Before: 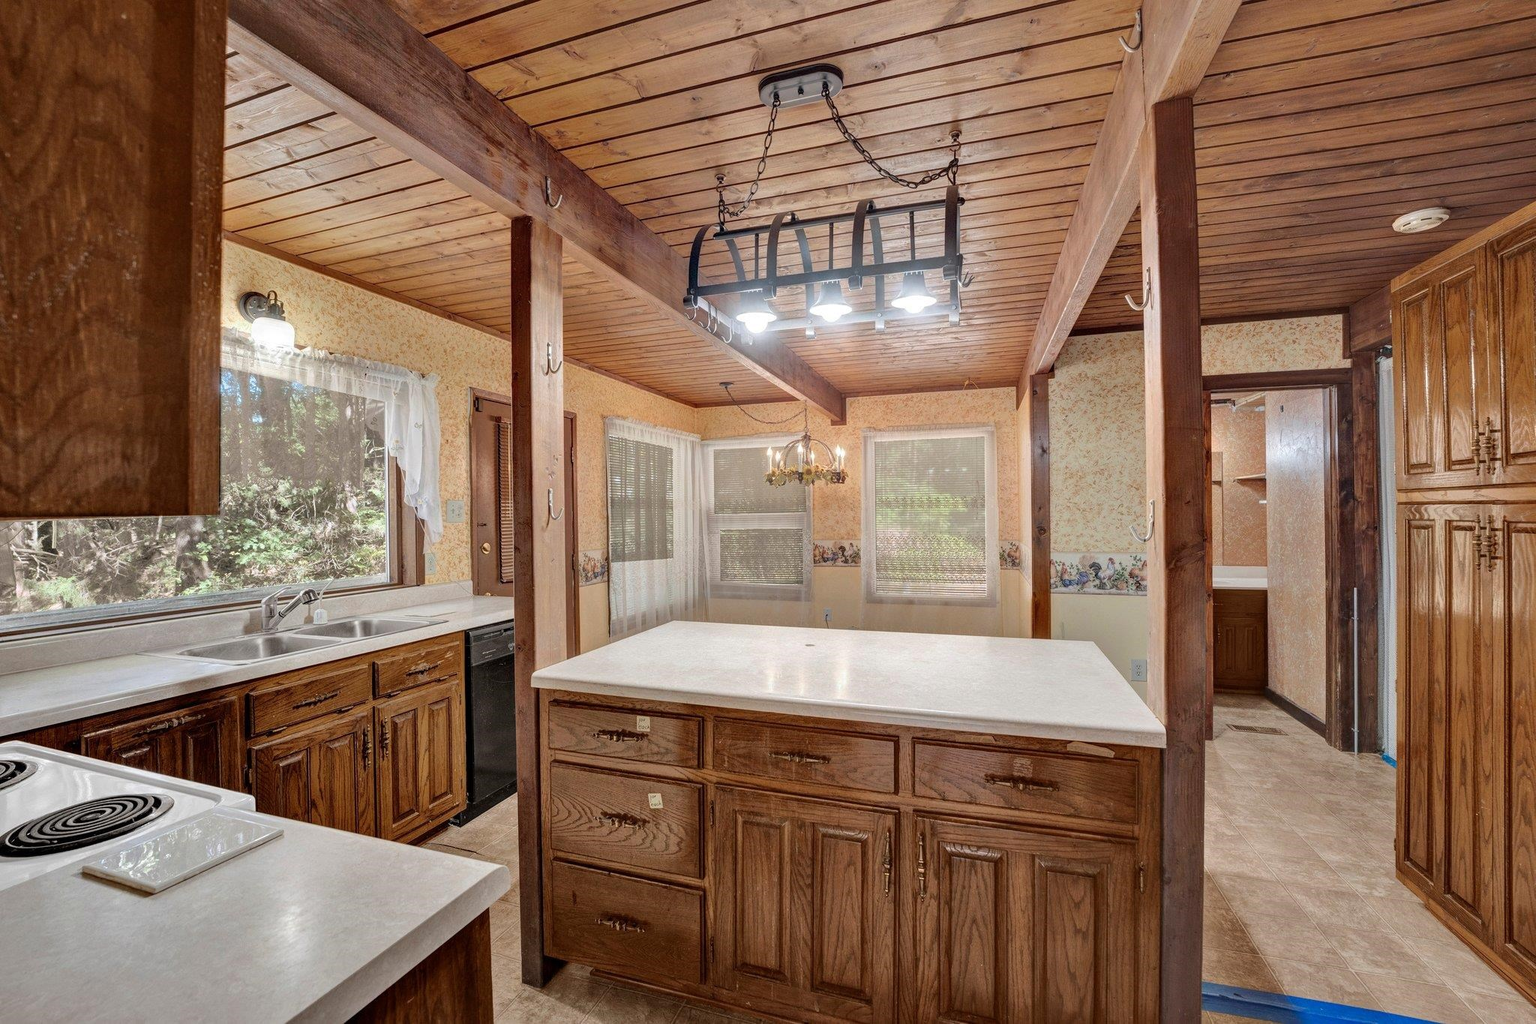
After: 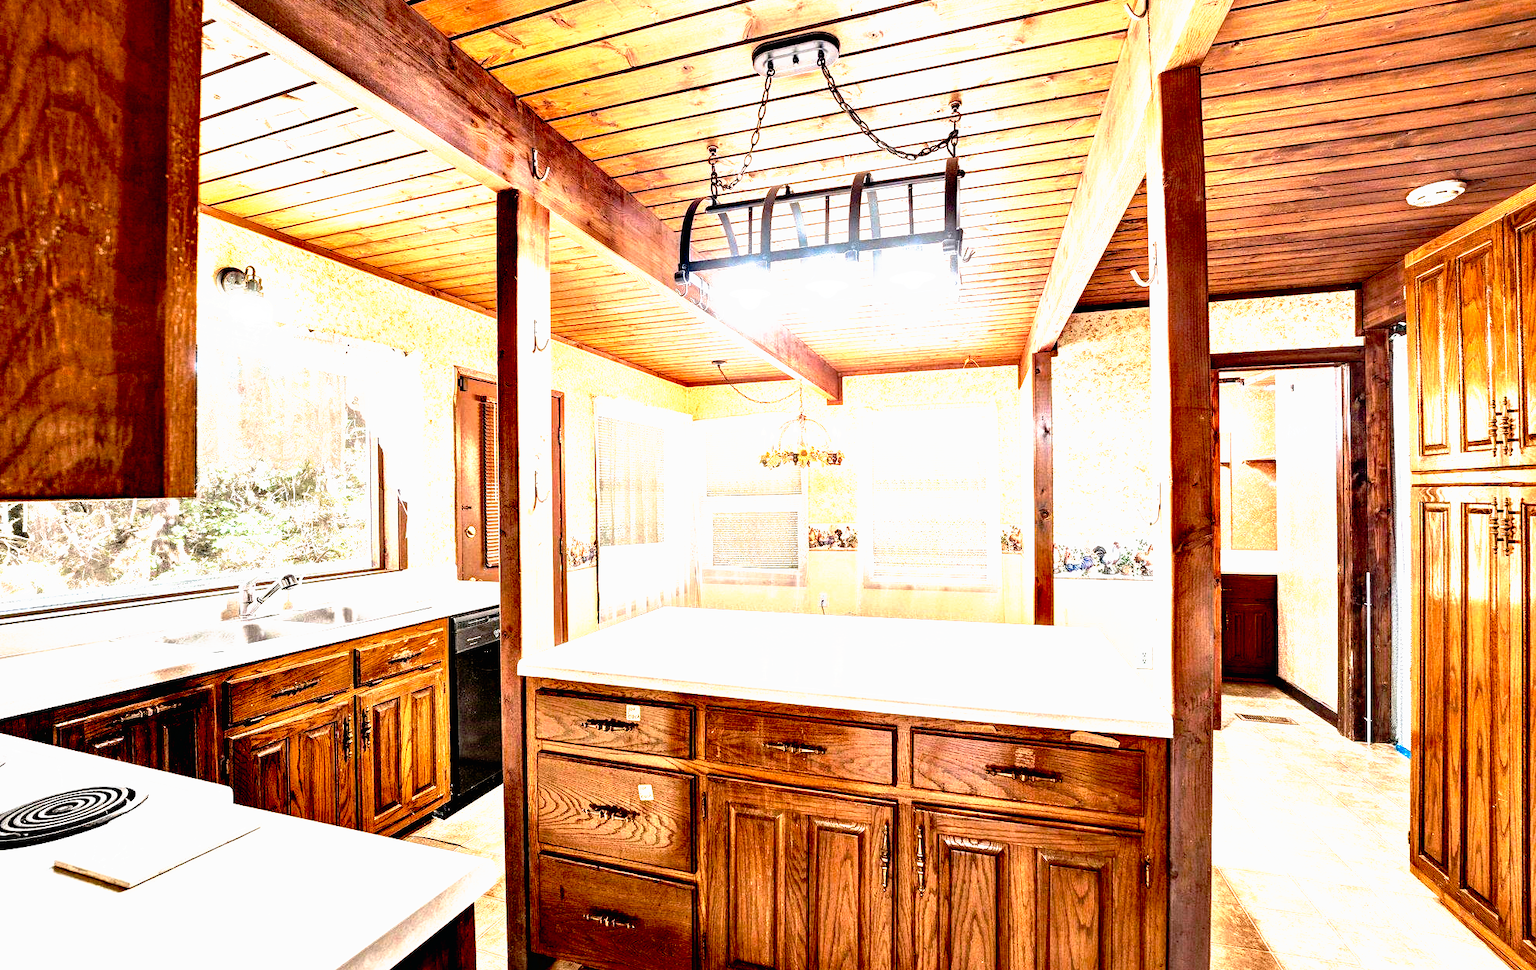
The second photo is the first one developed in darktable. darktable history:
tone curve: curves: ch0 [(0, 0) (0.003, 0.01) (0.011, 0.011) (0.025, 0.008) (0.044, 0.007) (0.069, 0.006) (0.1, 0.005) (0.136, 0.015) (0.177, 0.094) (0.224, 0.241) (0.277, 0.369) (0.335, 0.5) (0.399, 0.648) (0.468, 0.811) (0.543, 0.975) (0.623, 0.989) (0.709, 0.989) (0.801, 0.99) (0.898, 0.99) (1, 1)], preserve colors none
crop: left 1.964%, top 3.251%, right 1.122%, bottom 4.933%
